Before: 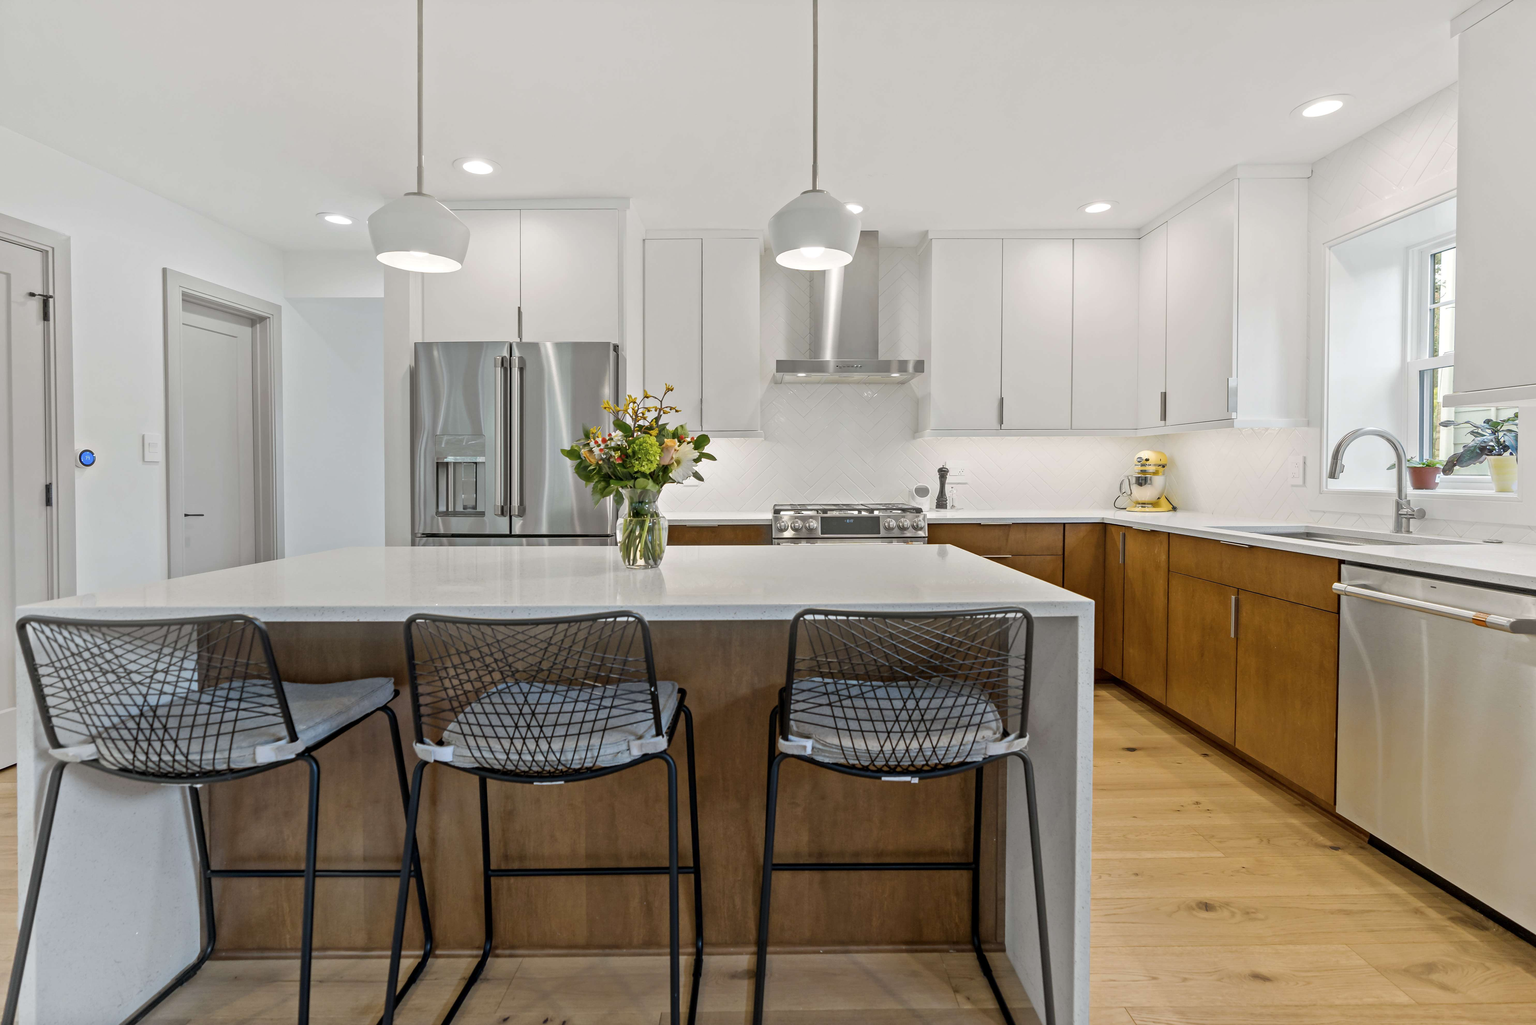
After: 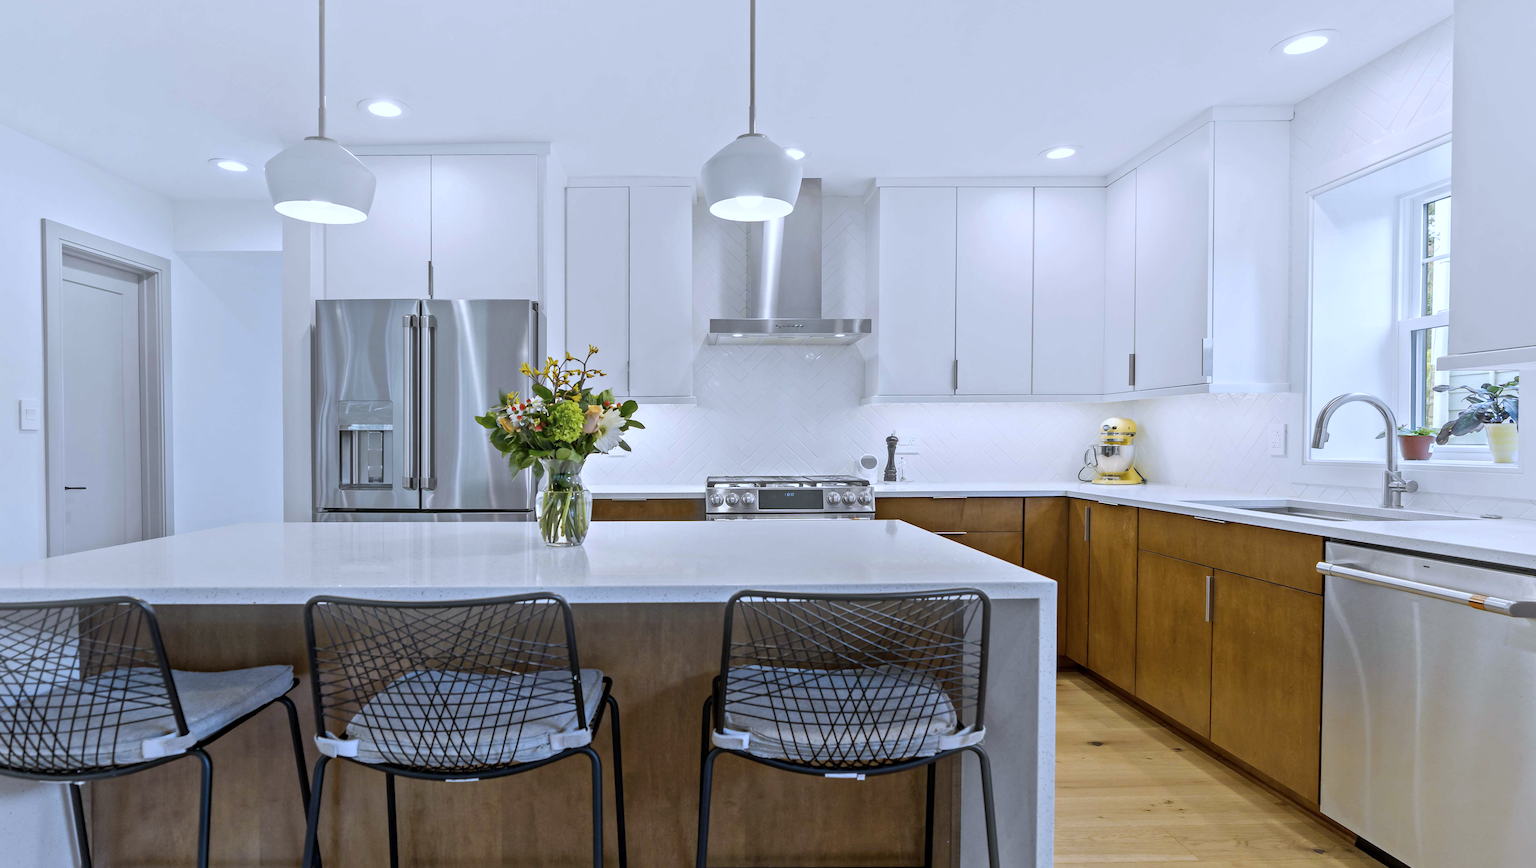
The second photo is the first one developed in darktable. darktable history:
crop: left 8.155%, top 6.611%, bottom 15.385%
white balance: red 0.948, green 1.02, blue 1.176
